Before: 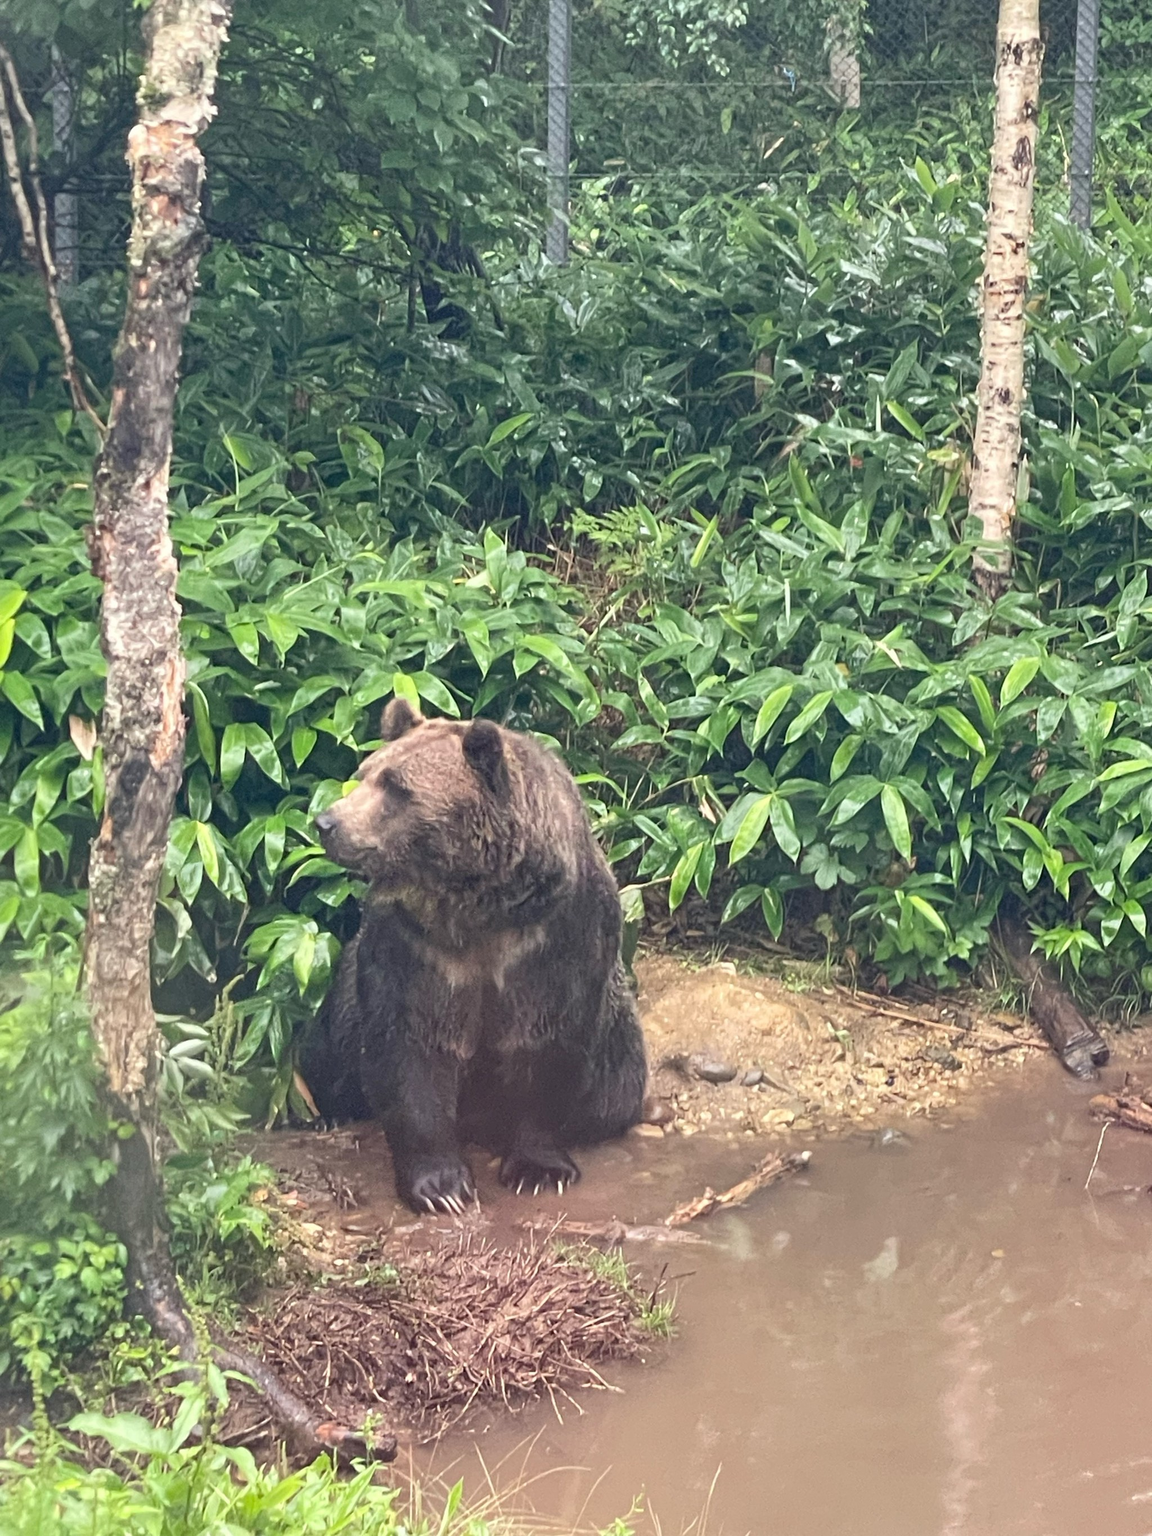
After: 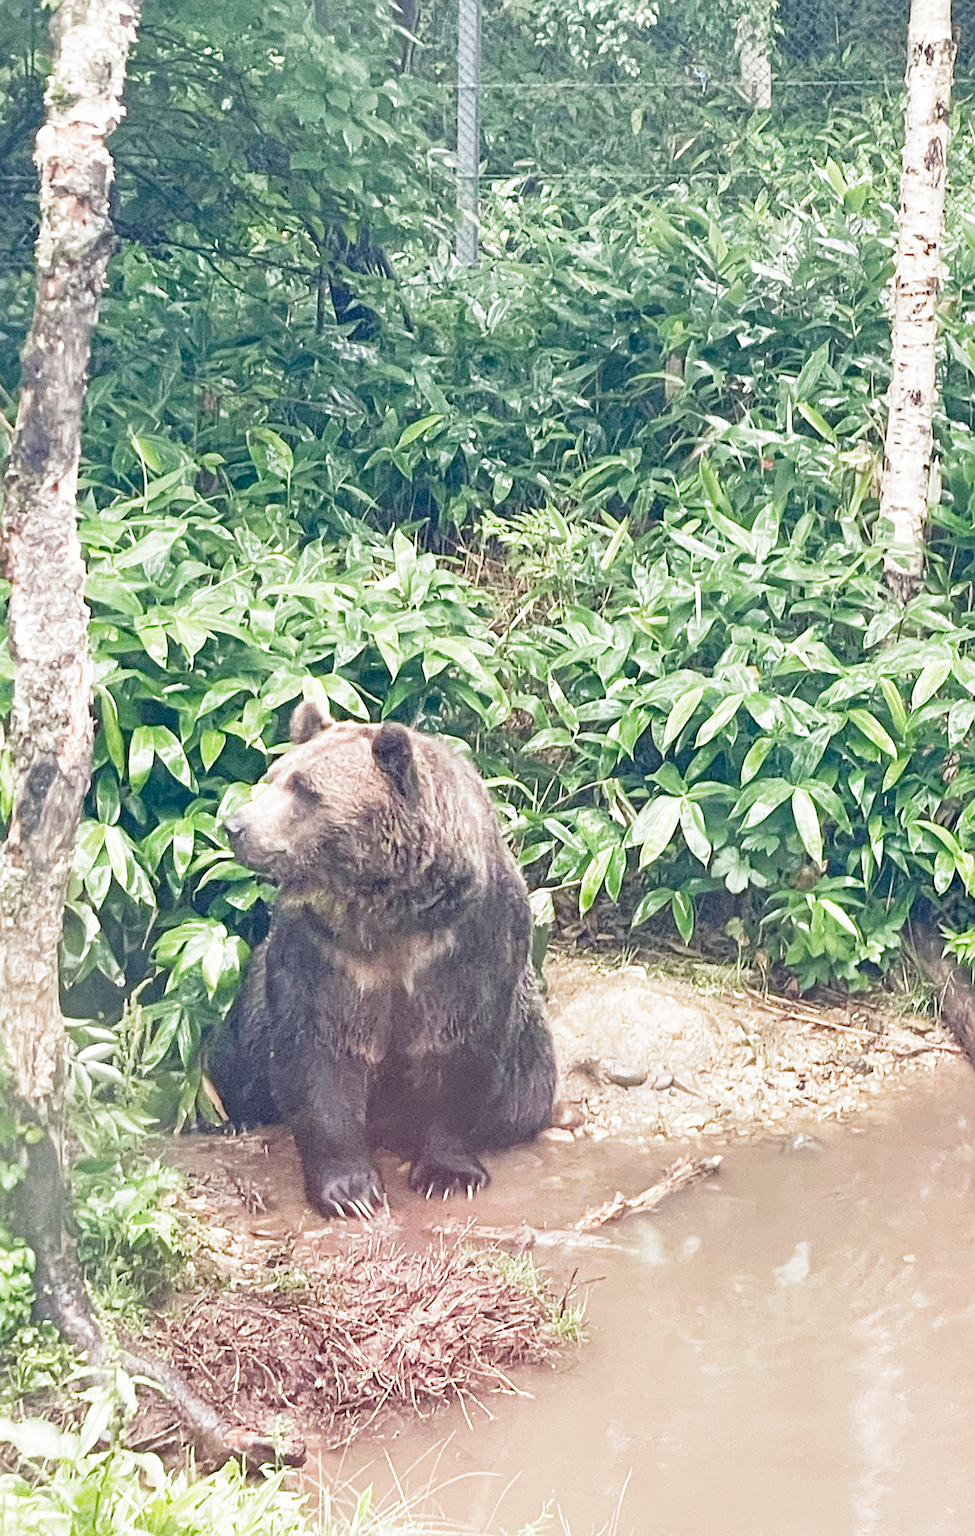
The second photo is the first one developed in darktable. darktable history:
filmic rgb: middle gray luminance 9.23%, black relative exposure -10.55 EV, white relative exposure 3.45 EV, threshold 6 EV, target black luminance 0%, hardness 5.98, latitude 59.69%, contrast 1.087, highlights saturation mix 5%, shadows ↔ highlights balance 29.23%, add noise in highlights 0, preserve chrominance no, color science v3 (2019), use custom middle-gray values true, iterations of high-quality reconstruction 0, contrast in highlights soft, enable highlight reconstruction true
crop: left 8.026%, right 7.374%
color balance rgb: perceptual saturation grading › global saturation 10%, global vibrance 10%
sharpen: on, module defaults
